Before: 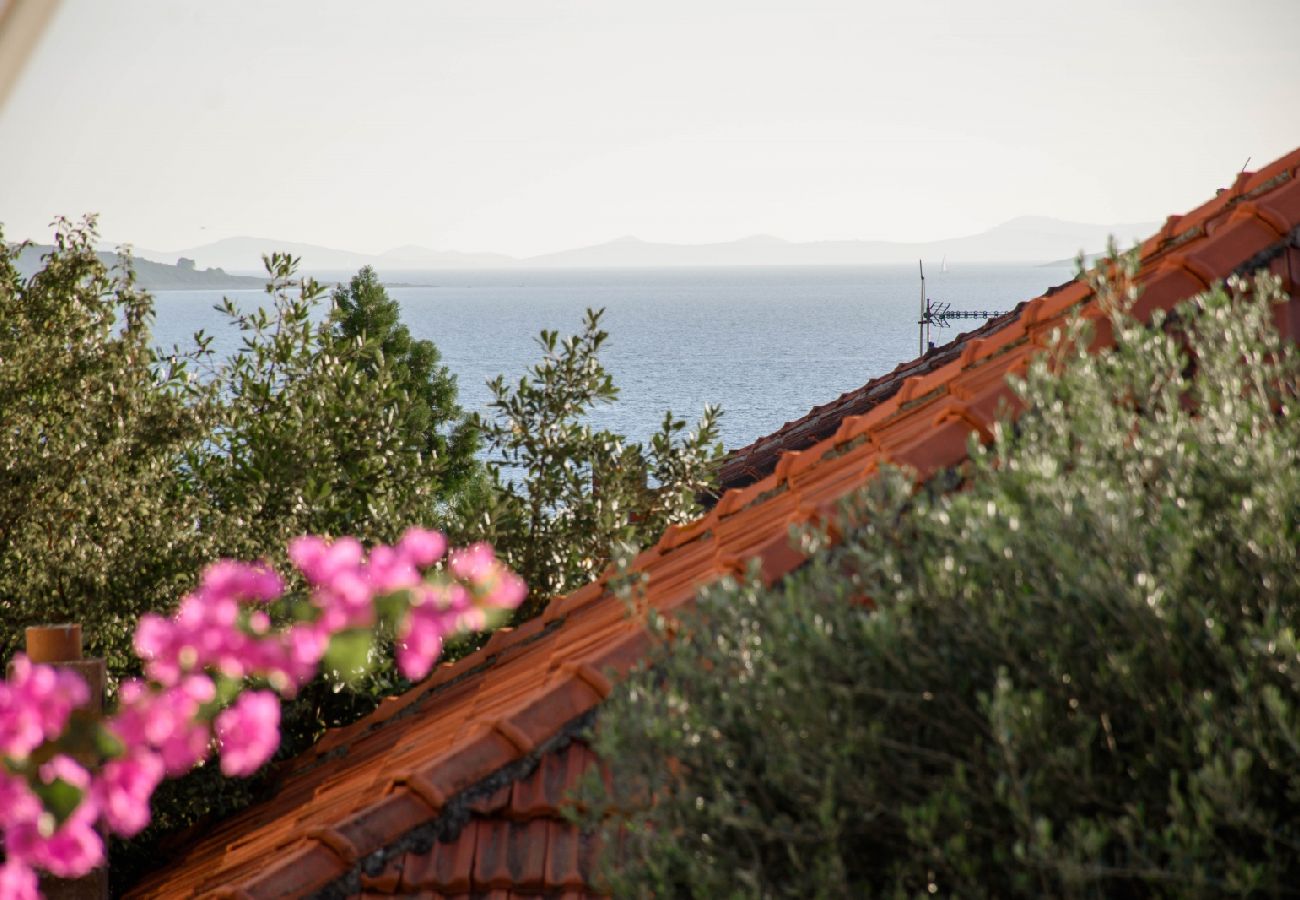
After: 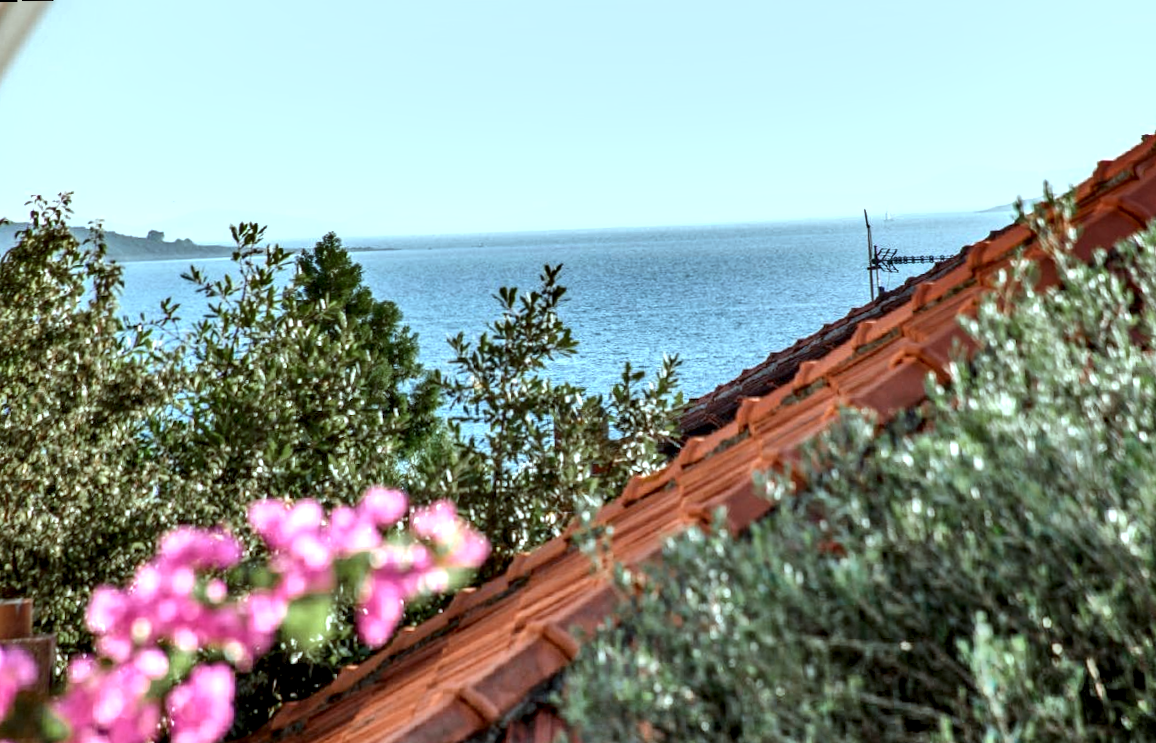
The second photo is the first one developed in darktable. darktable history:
color correction: highlights a* -11.71, highlights b* -15.58
shadows and highlights: shadows 75, highlights -60.85, soften with gaussian
color zones: curves: ch0 [(0, 0.5) (0.143, 0.5) (0.286, 0.5) (0.429, 0.495) (0.571, 0.437) (0.714, 0.44) (0.857, 0.496) (1, 0.5)]
rotate and perspective: rotation -1.68°, lens shift (vertical) -0.146, crop left 0.049, crop right 0.912, crop top 0.032, crop bottom 0.96
exposure: exposure 0.556 EV, compensate highlight preservation false
local contrast: highlights 60%, shadows 60%, detail 160%
crop and rotate: angle 0.2°, left 0.275%, right 3.127%, bottom 14.18%
